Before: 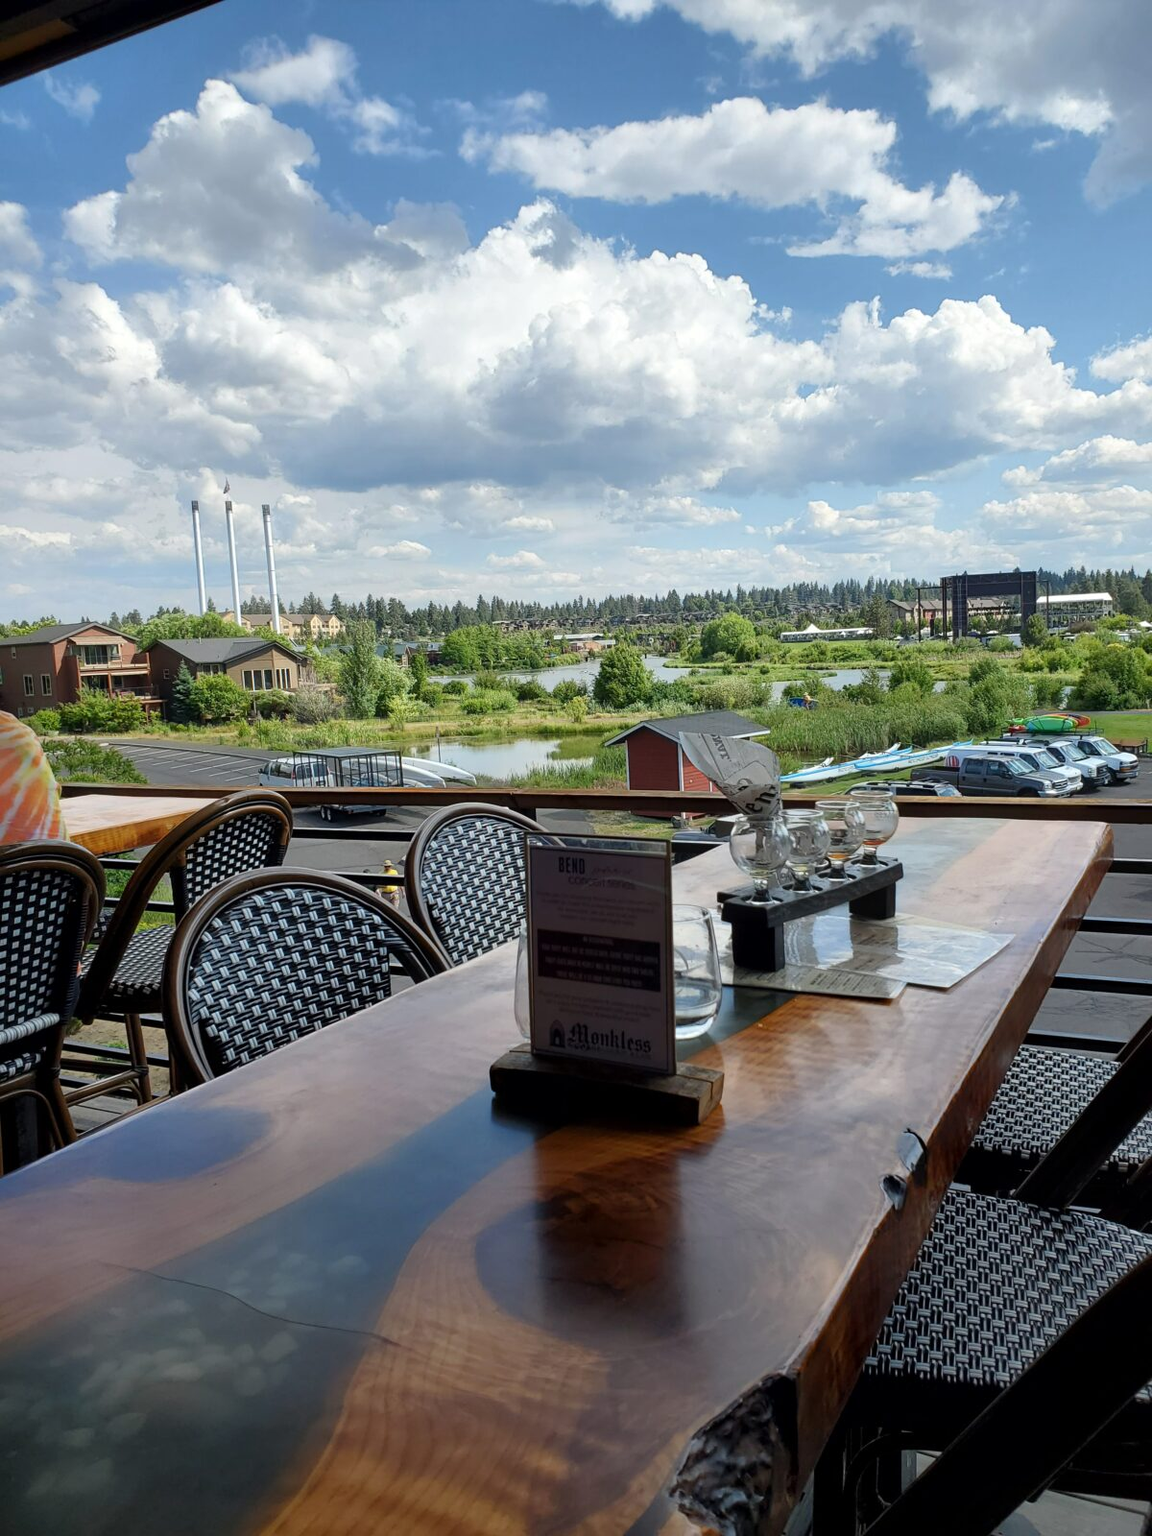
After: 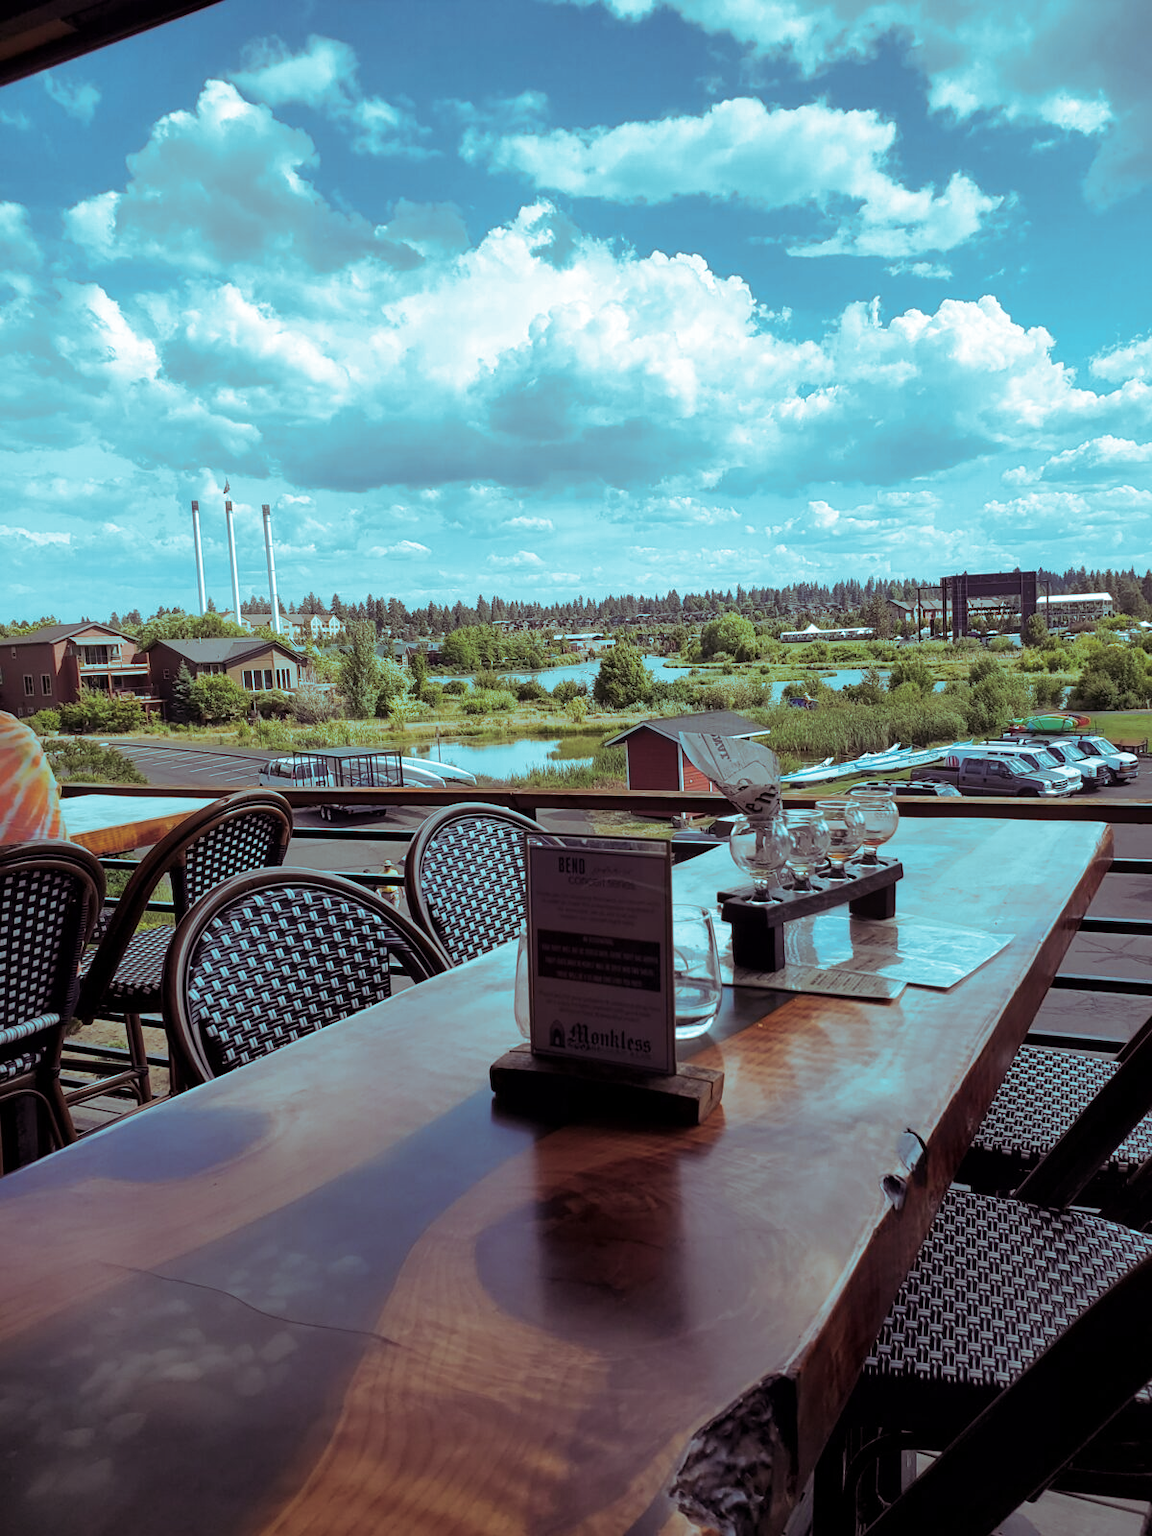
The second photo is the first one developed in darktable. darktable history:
split-toning: shadows › hue 327.6°, highlights › hue 198°, highlights › saturation 0.55, balance -21.25, compress 0%
base curve: preserve colors none
